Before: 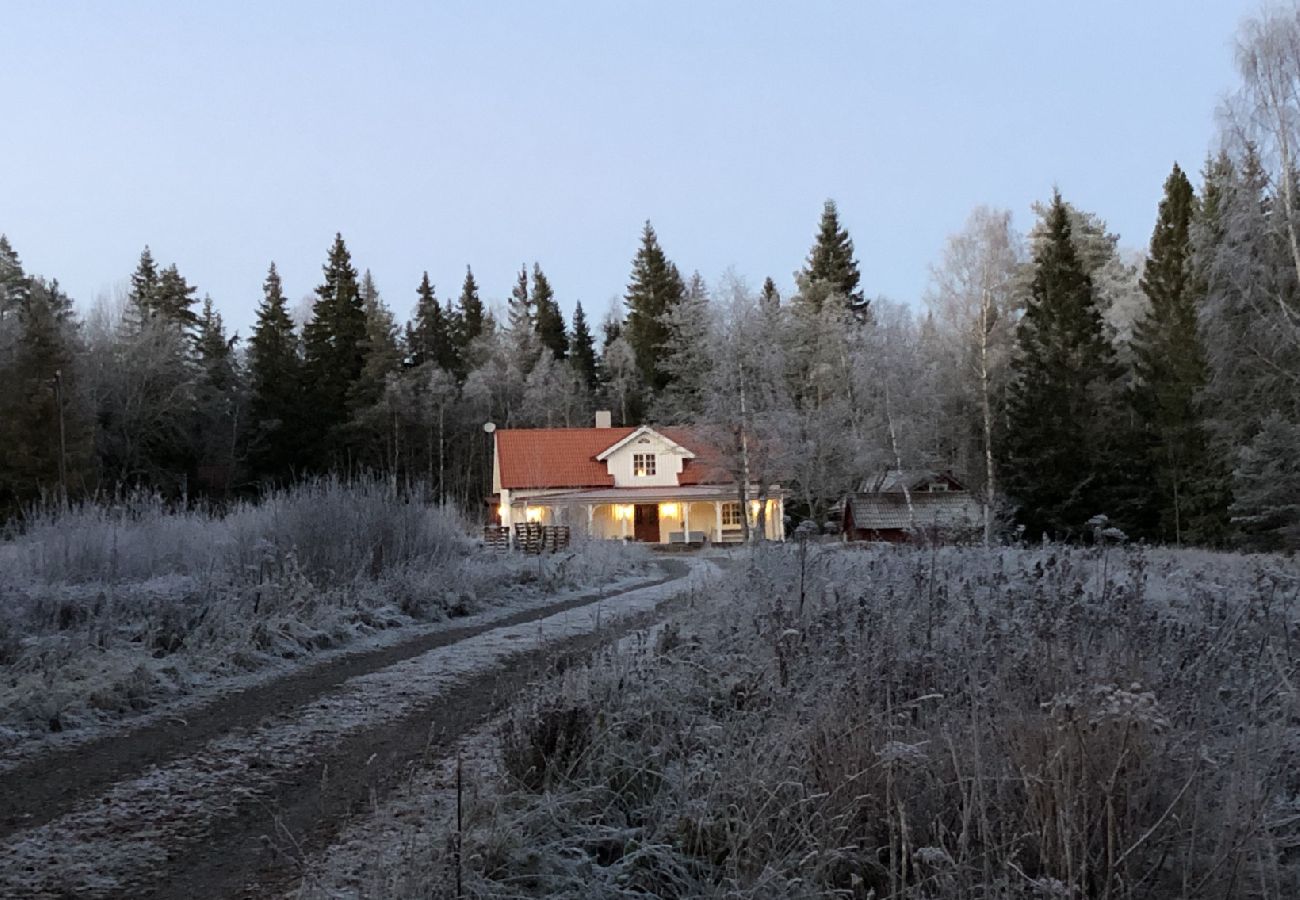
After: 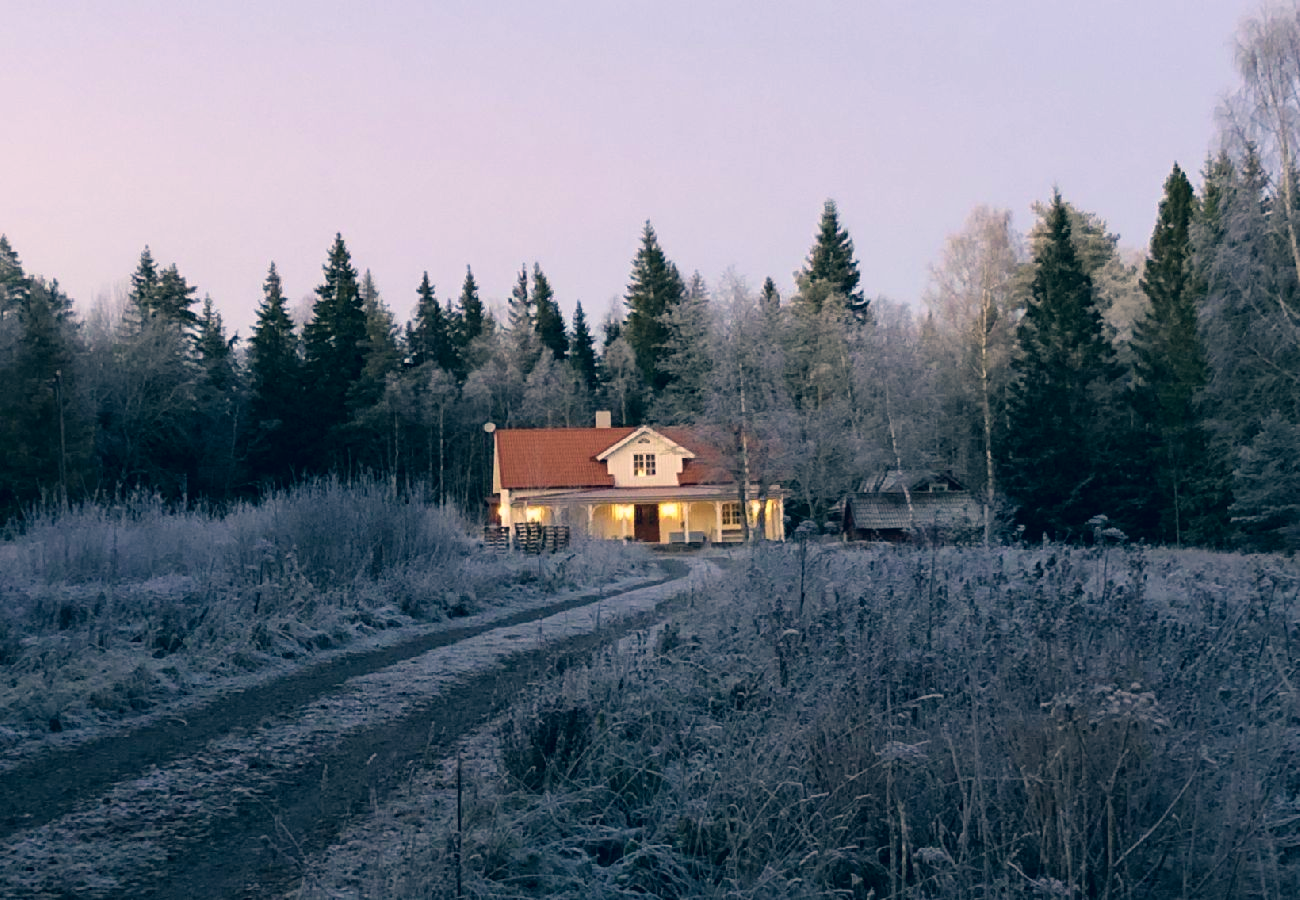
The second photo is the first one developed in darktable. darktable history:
color correction: highlights a* 10.32, highlights b* 14.66, shadows a* -9.59, shadows b* -15.02
velvia: on, module defaults
